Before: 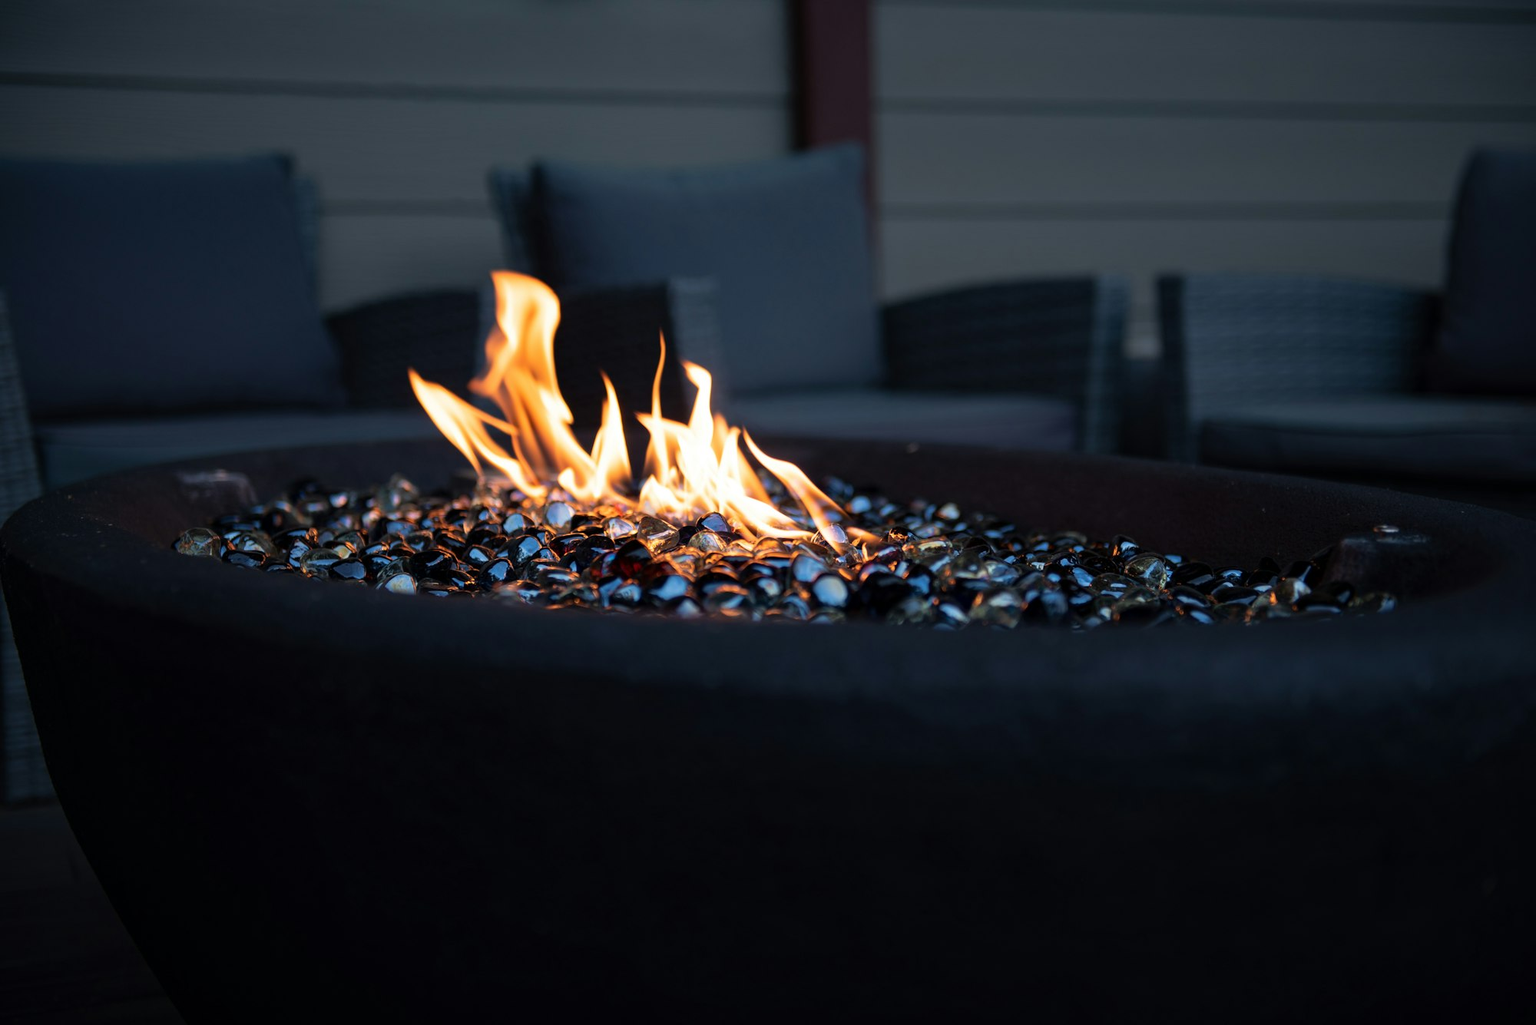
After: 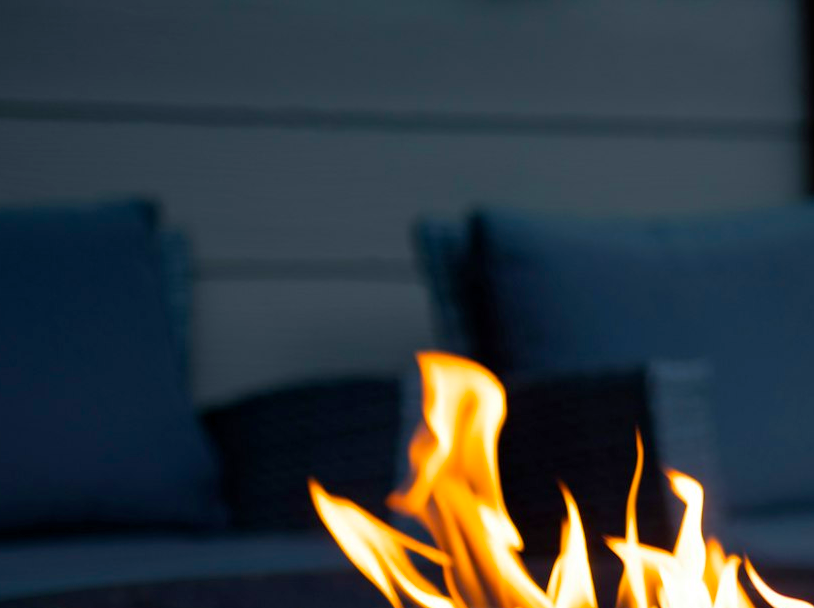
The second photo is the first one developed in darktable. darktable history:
crop and rotate: left 11.194%, top 0.094%, right 48.102%, bottom 54.321%
tone equalizer: on, module defaults
color balance rgb: global offset › luminance -0.259%, linear chroma grading › global chroma 14.938%, perceptual saturation grading › global saturation 19.739%
